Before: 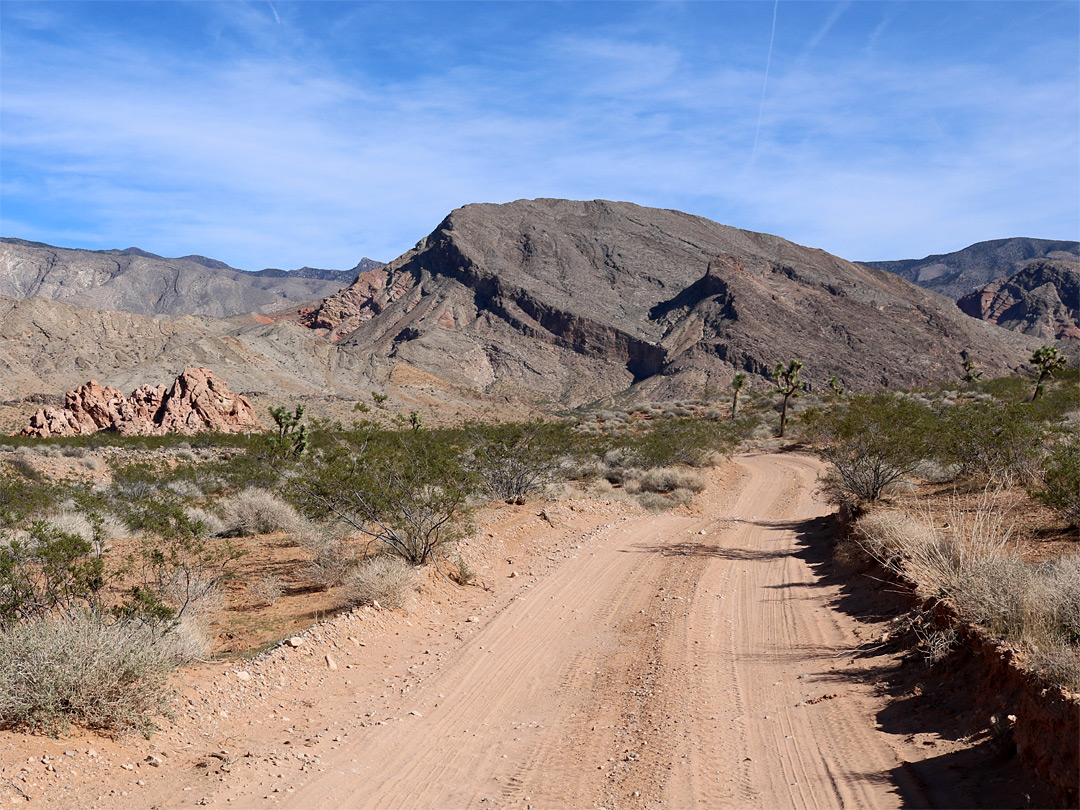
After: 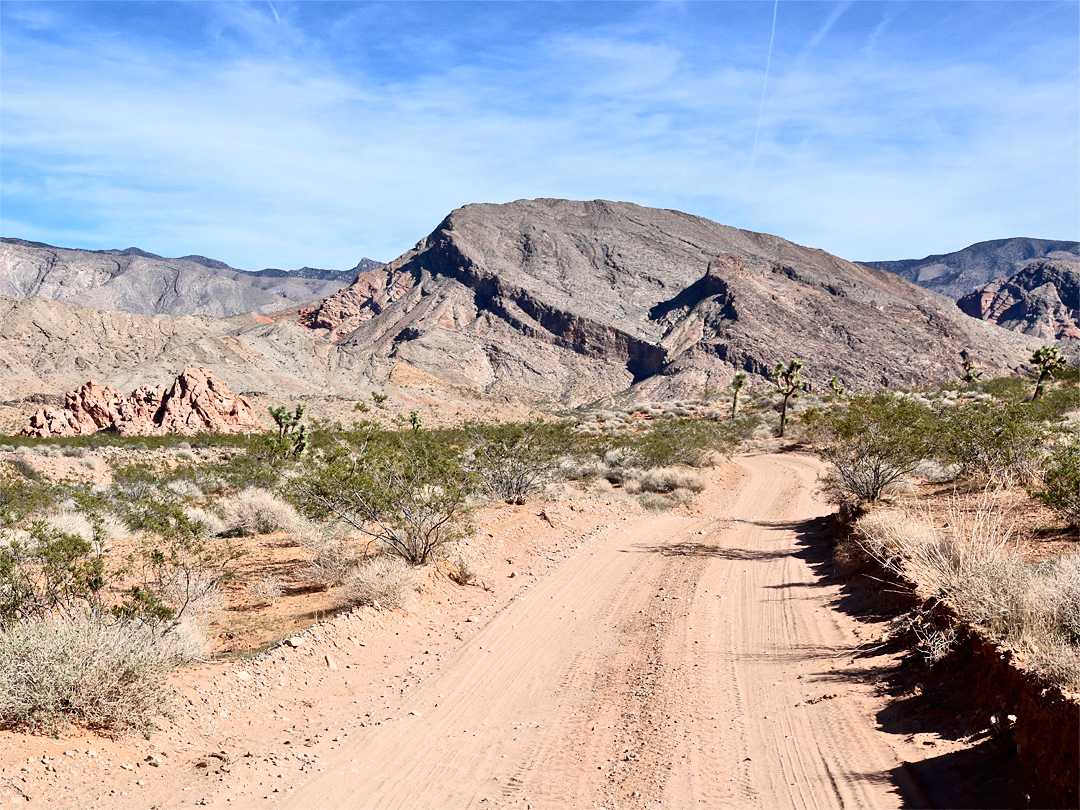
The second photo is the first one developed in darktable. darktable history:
tone equalizer: -7 EV 0.15 EV, -6 EV 0.6 EV, -5 EV 1.15 EV, -4 EV 1.33 EV, -3 EV 1.15 EV, -2 EV 0.6 EV, -1 EV 0.15 EV, mask exposure compensation -0.5 EV
contrast brightness saturation: contrast 0.28
